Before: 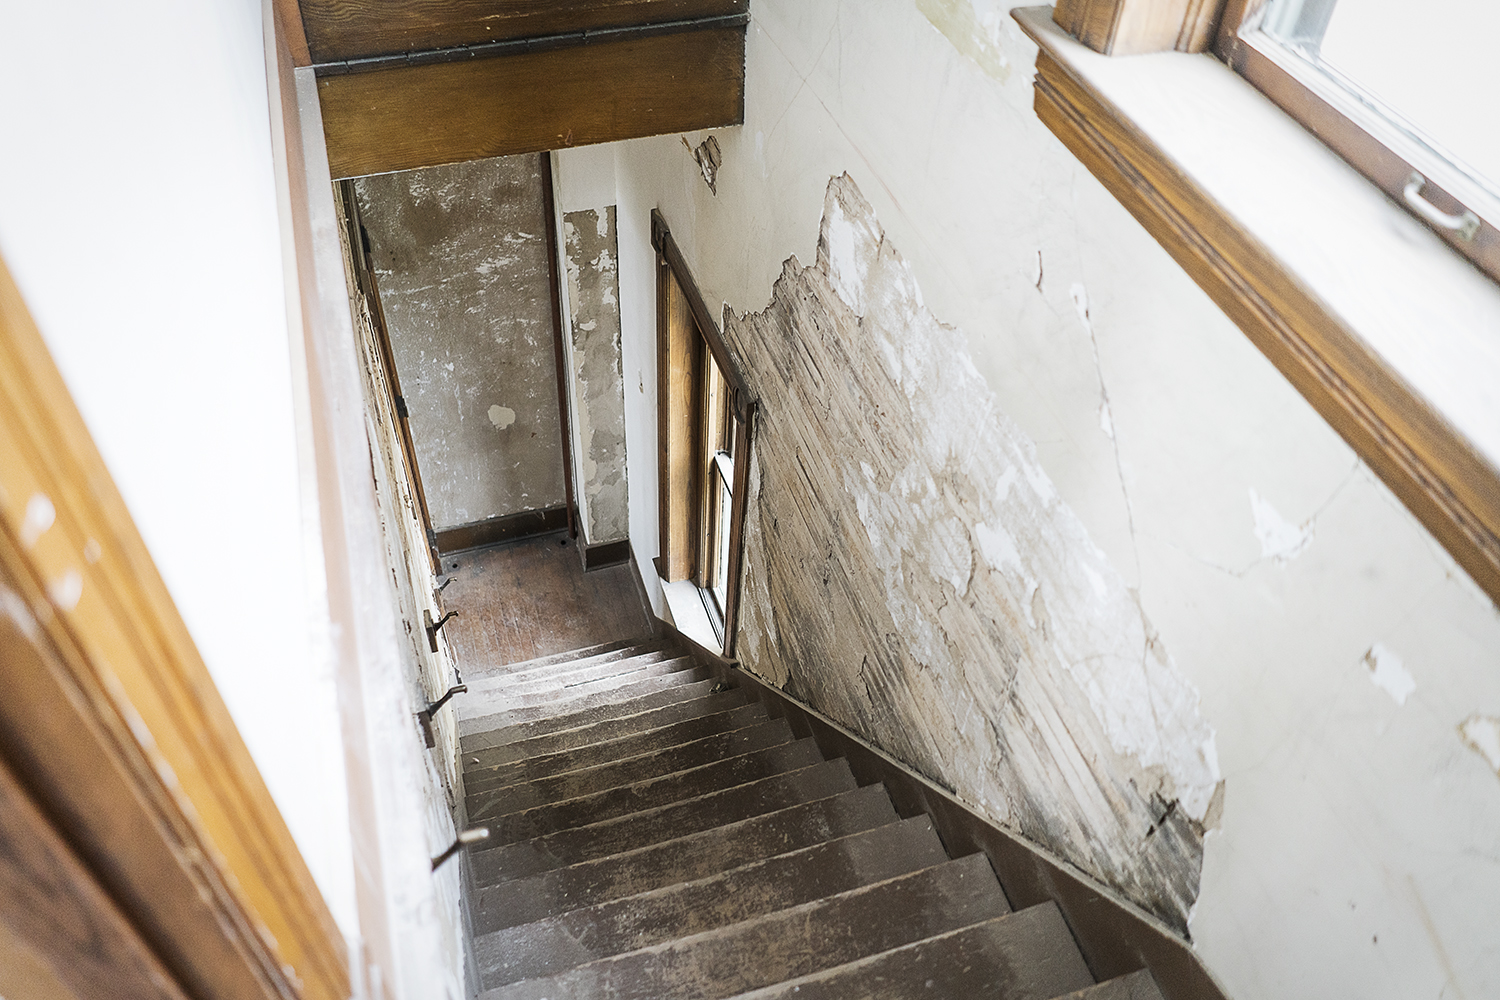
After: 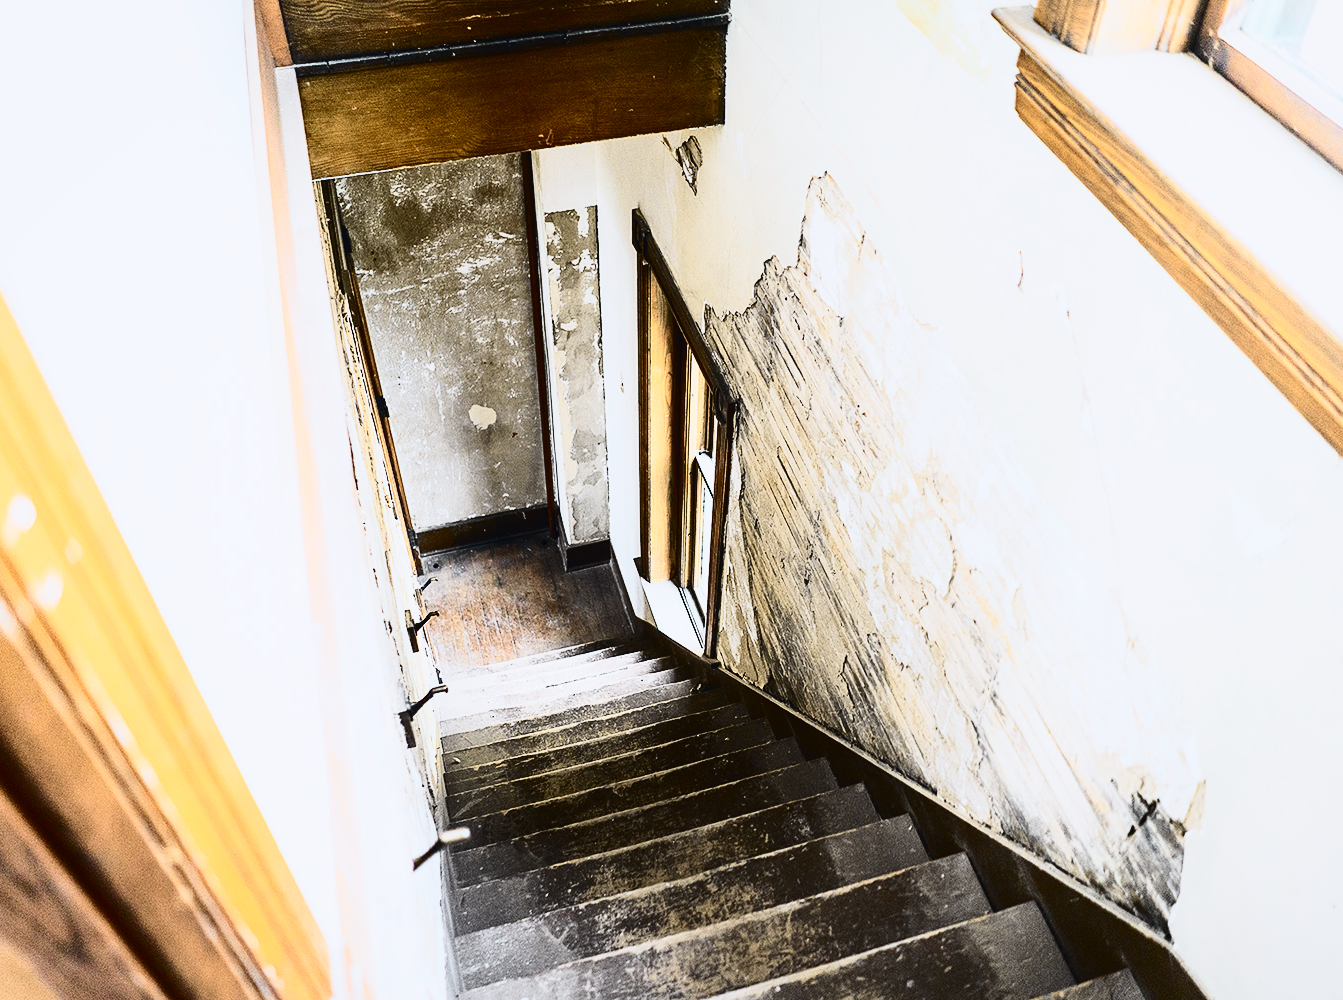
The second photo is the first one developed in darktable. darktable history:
crop and rotate: left 1.301%, right 9.115%
tone equalizer: mask exposure compensation -0.488 EV
contrast brightness saturation: contrast 0.391, brightness 0.113
tone curve: curves: ch0 [(0, 0.023) (0.104, 0.058) (0.21, 0.162) (0.469, 0.524) (0.579, 0.65) (0.725, 0.8) (0.858, 0.903) (1, 0.974)]; ch1 [(0, 0) (0.414, 0.395) (0.447, 0.447) (0.502, 0.501) (0.521, 0.512) (0.566, 0.566) (0.618, 0.61) (0.654, 0.642) (1, 1)]; ch2 [(0, 0) (0.369, 0.388) (0.437, 0.453) (0.492, 0.485) (0.524, 0.508) (0.553, 0.566) (0.583, 0.608) (1, 1)], color space Lab, independent channels, preserve colors none
